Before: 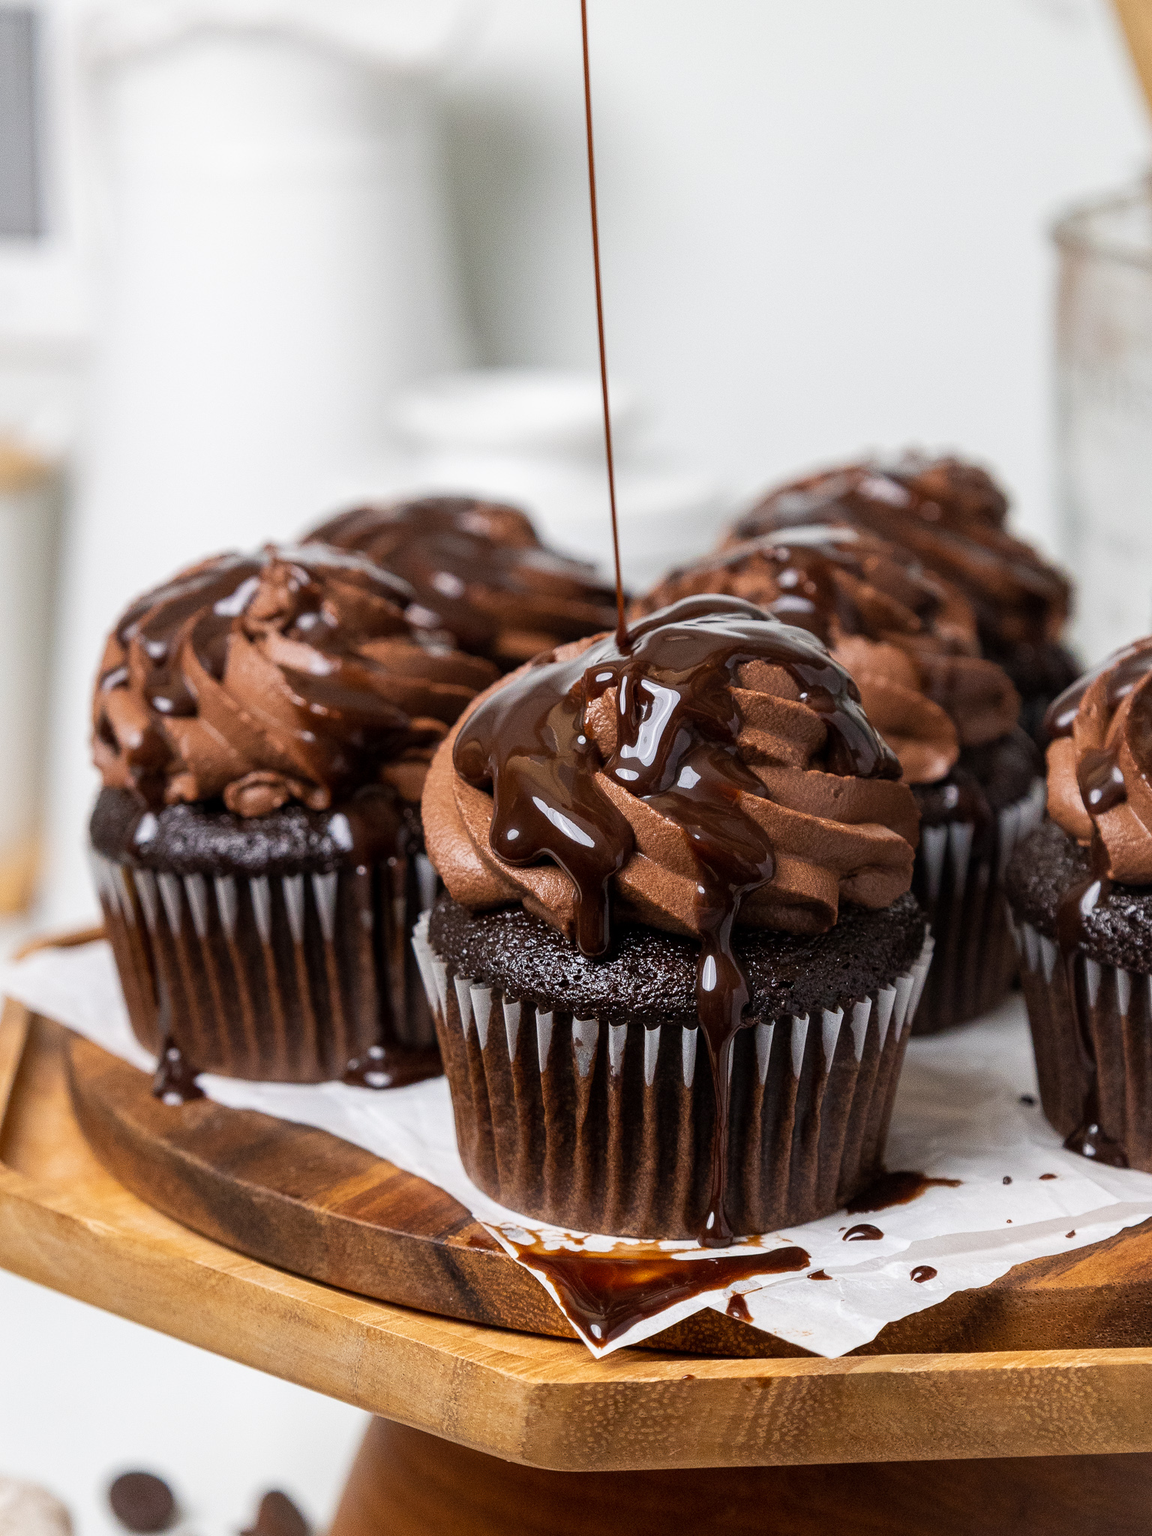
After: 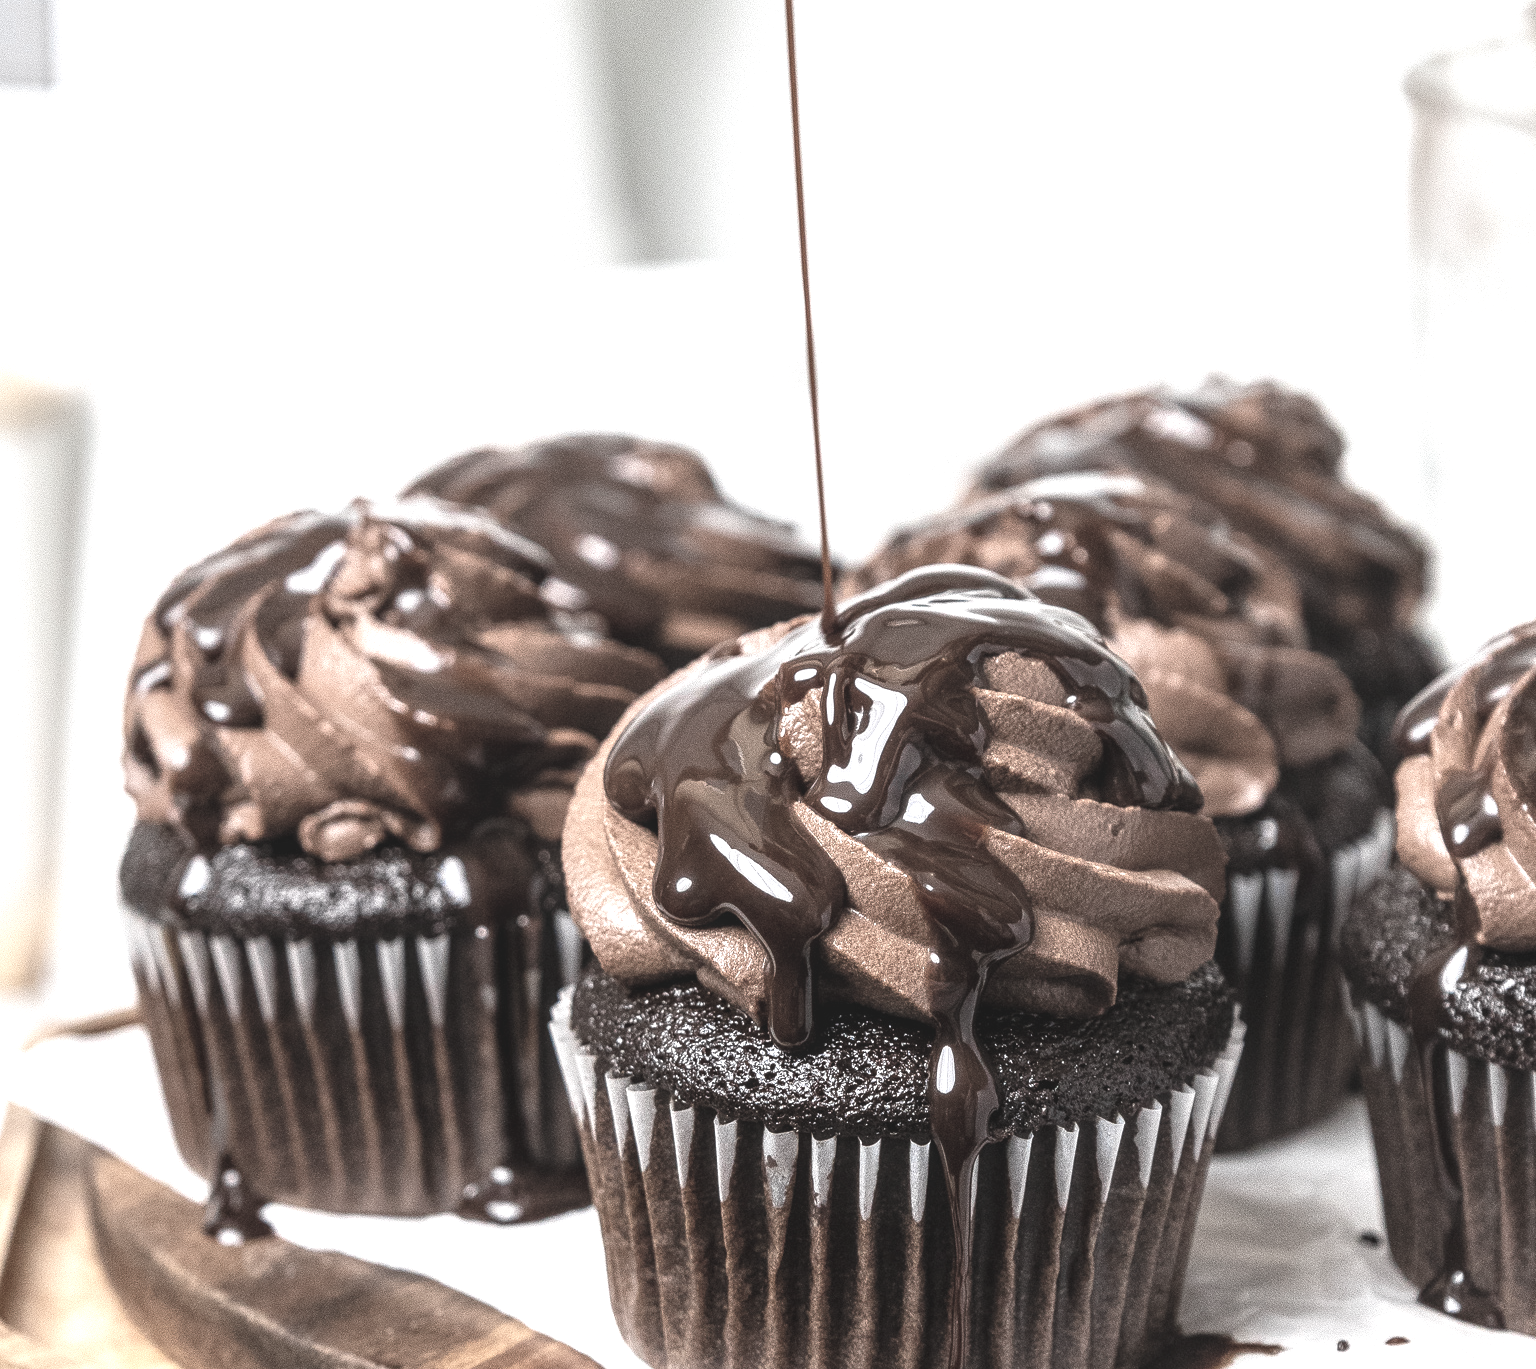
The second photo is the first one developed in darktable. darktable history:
color zones: curves: ch1 [(0.238, 0.163) (0.476, 0.2) (0.733, 0.322) (0.848, 0.134)]
exposure: black level correction -0.005, exposure 1 EV, compensate highlight preservation false
crop: top 11.165%, bottom 21.977%
local contrast: on, module defaults
